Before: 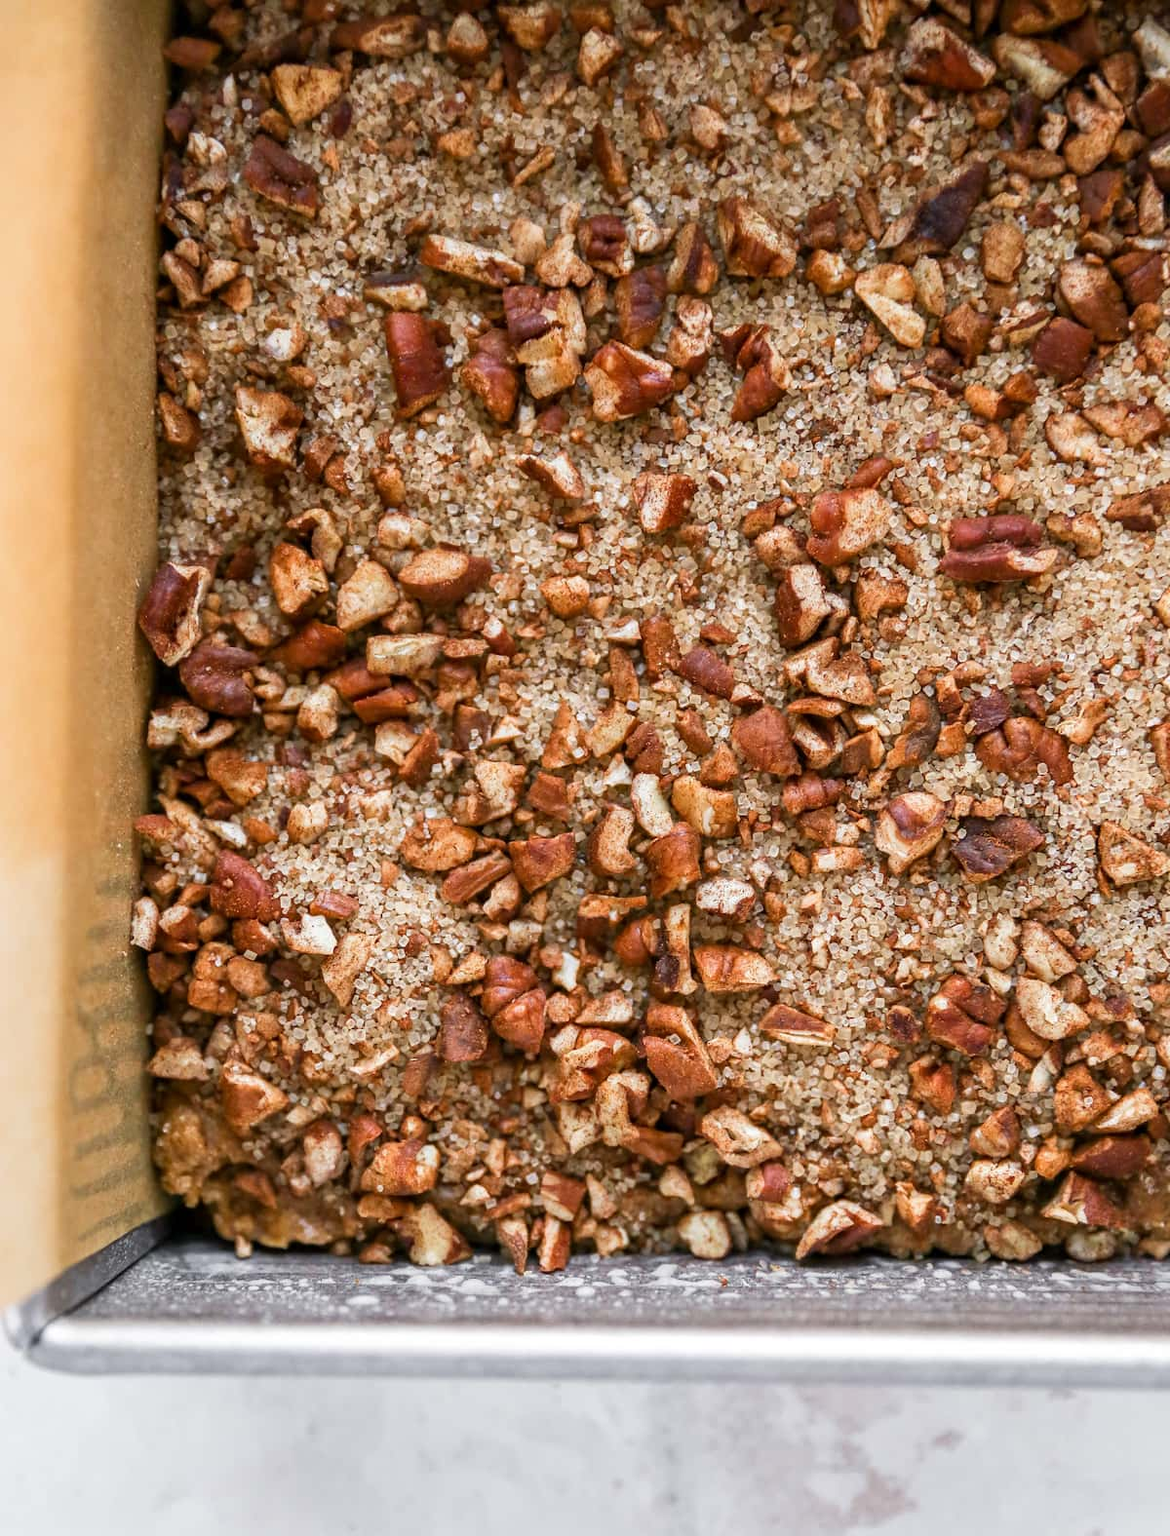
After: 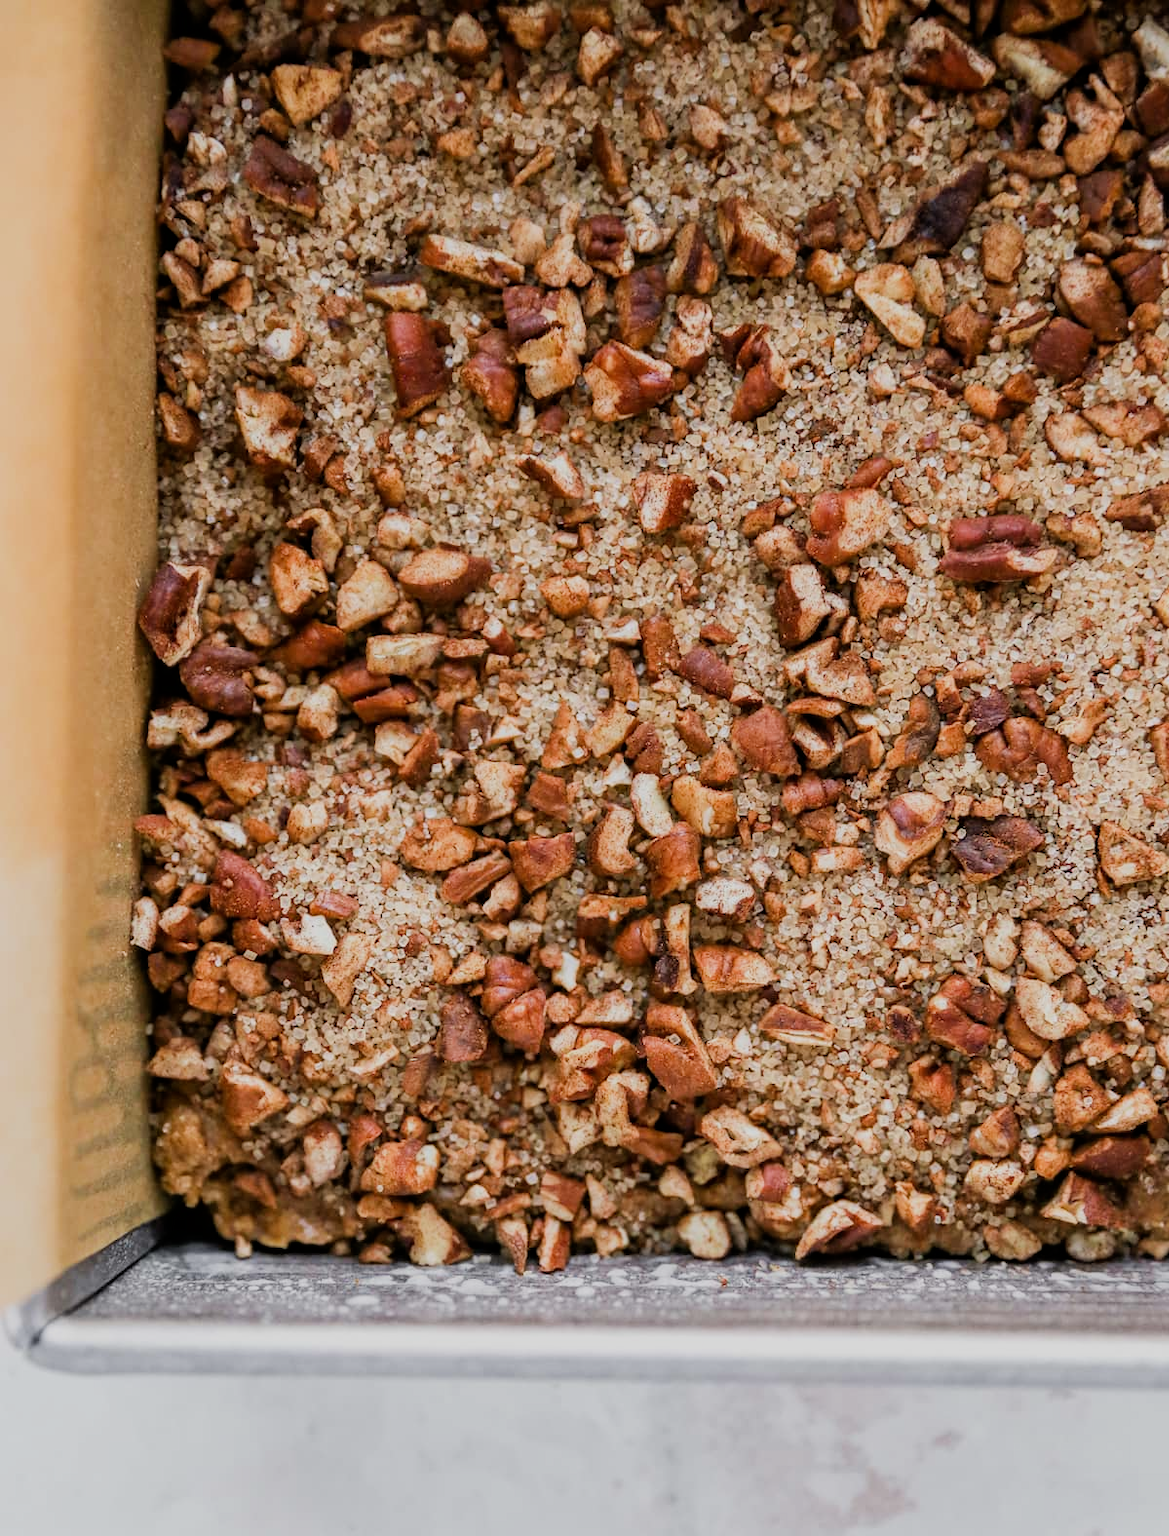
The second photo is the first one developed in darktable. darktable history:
filmic rgb: black relative exposure -7.65 EV, white relative exposure 4.56 EV, threshold 2.99 EV, hardness 3.61, contrast 1.058, enable highlight reconstruction true
